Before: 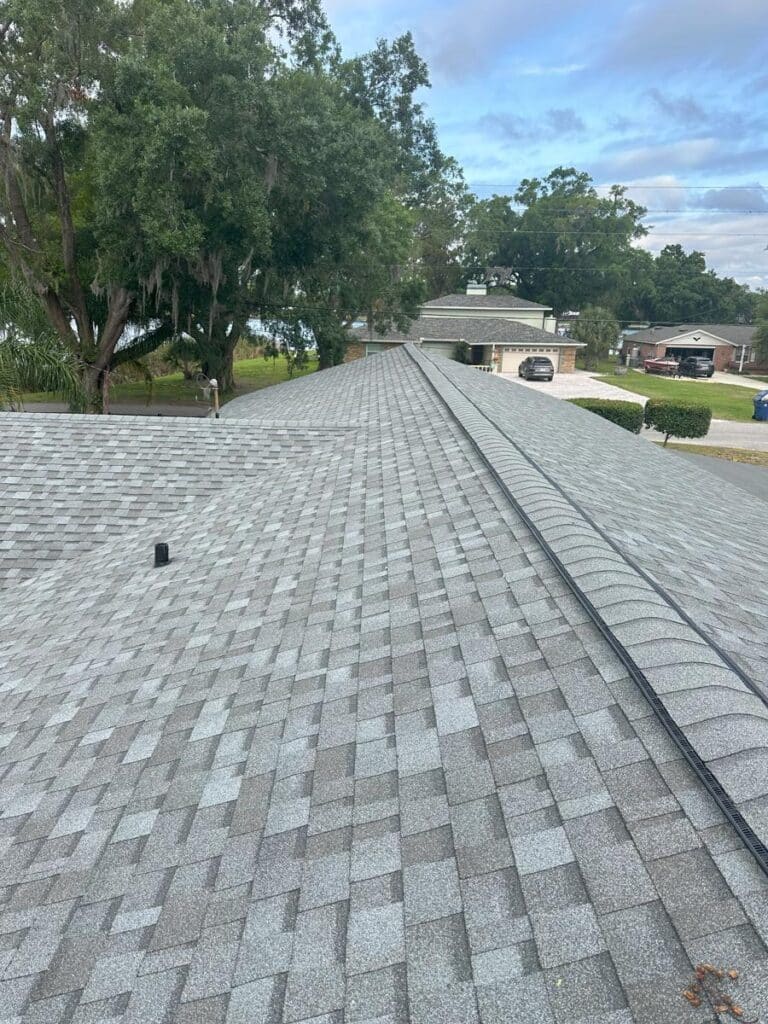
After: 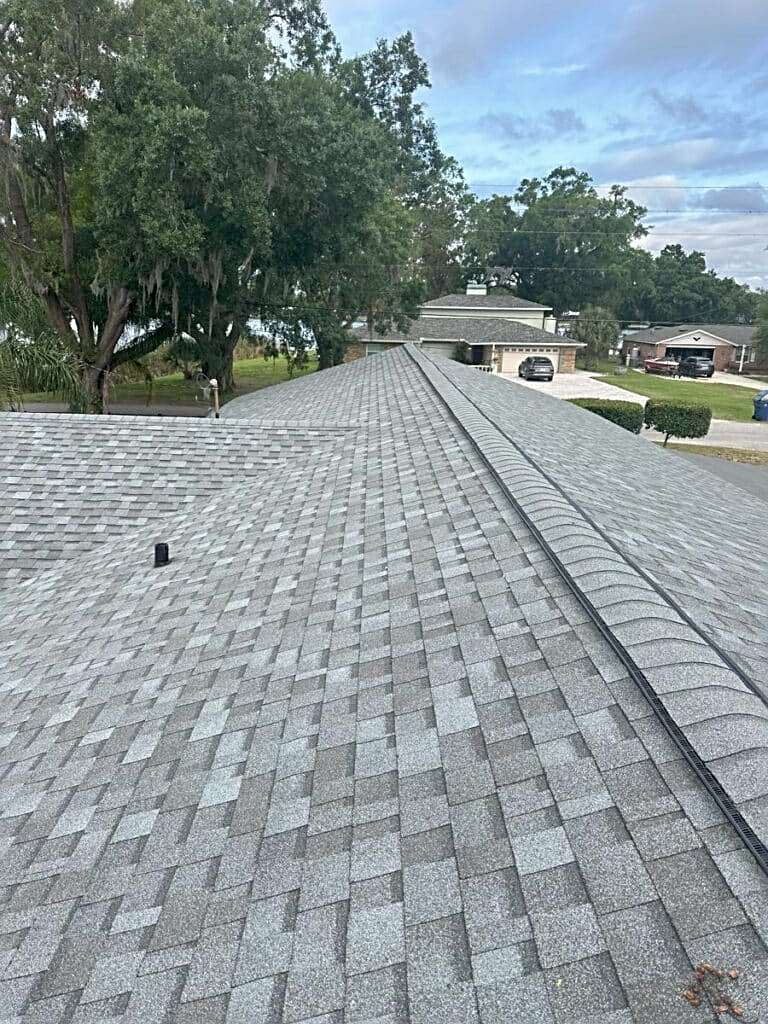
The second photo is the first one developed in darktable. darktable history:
color calibration: illuminant same as pipeline (D50), adaptation none (bypass), x 0.332, y 0.333, temperature 5004.58 K, gamut compression 2.98
sharpen: radius 3.074
